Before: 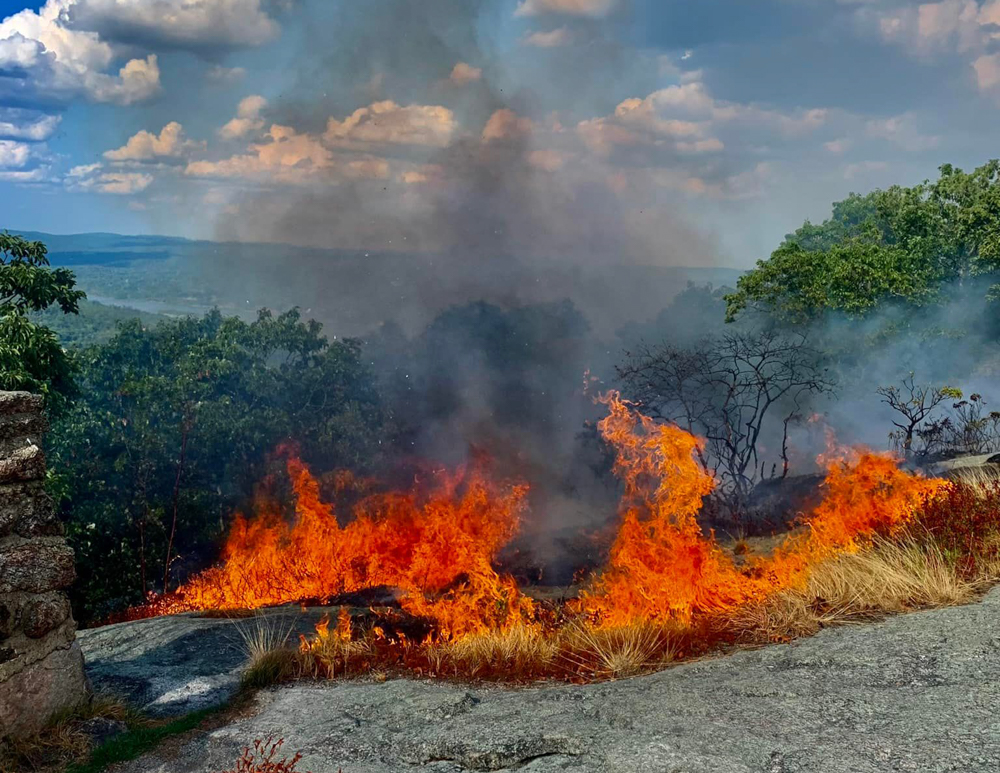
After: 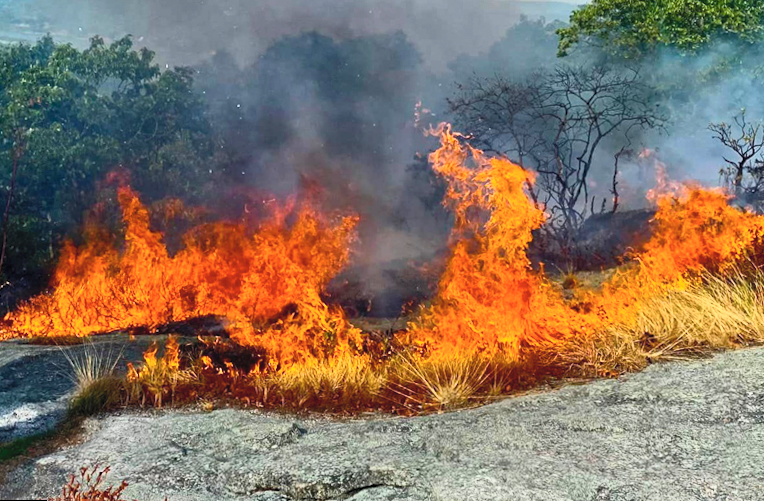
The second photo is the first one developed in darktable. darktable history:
rotate and perspective: rotation 0.8°, automatic cropping off
exposure: compensate highlight preservation false
contrast brightness saturation: contrast 0.39, brightness 0.53
base curve: curves: ch0 [(0, 0) (0.303, 0.277) (1, 1)]
crop and rotate: left 17.299%, top 35.115%, right 7.015%, bottom 1.024%
color balance rgb: perceptual saturation grading › global saturation 25%, global vibrance 20%
